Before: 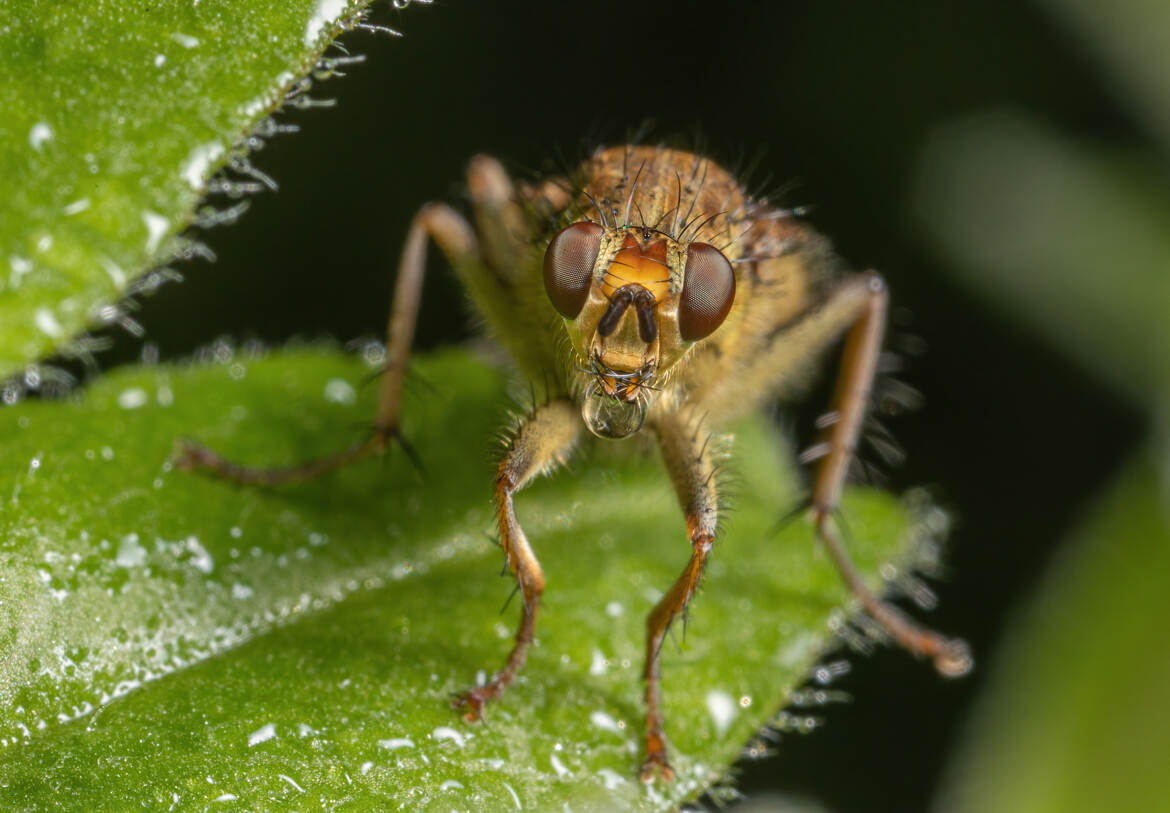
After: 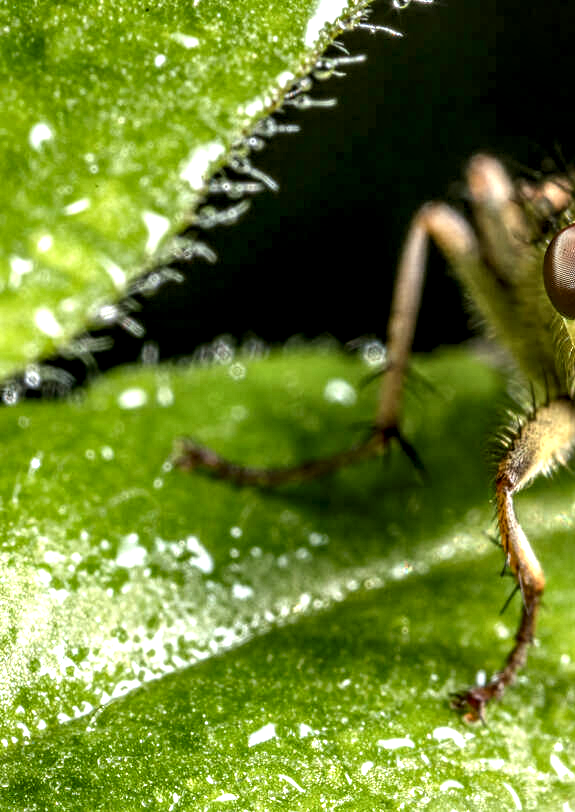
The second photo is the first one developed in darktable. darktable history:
local contrast: detail 203%
crop and rotate: left 0%, top 0%, right 50.845%
white balance: red 0.988, blue 1.017
levels: levels [0, 0.43, 0.859]
